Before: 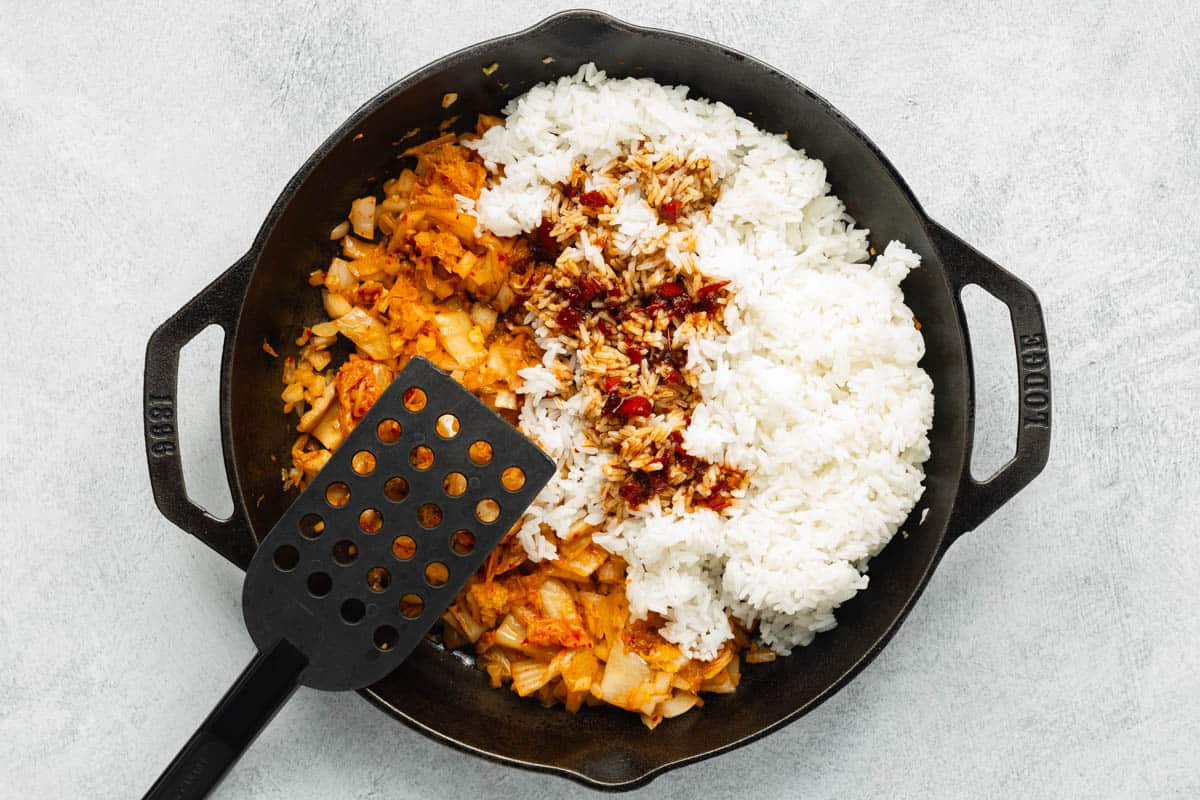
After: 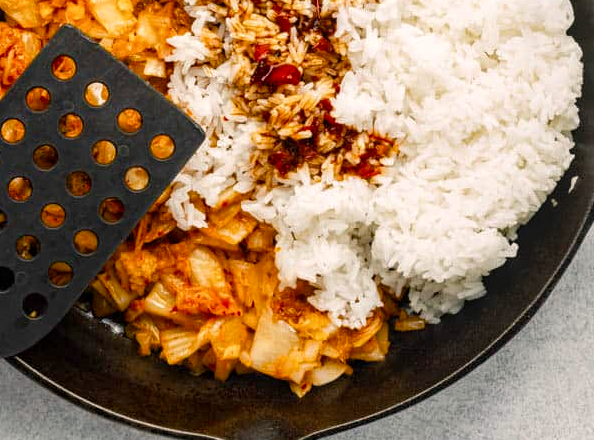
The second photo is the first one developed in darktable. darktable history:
color balance rgb: highlights gain › chroma 1.666%, highlights gain › hue 55.24°, perceptual saturation grading › global saturation 20%, perceptual saturation grading › highlights -24.718%, perceptual saturation grading › shadows 24.671%
crop: left 29.259%, top 41.521%, right 21.207%, bottom 3.467%
local contrast: on, module defaults
